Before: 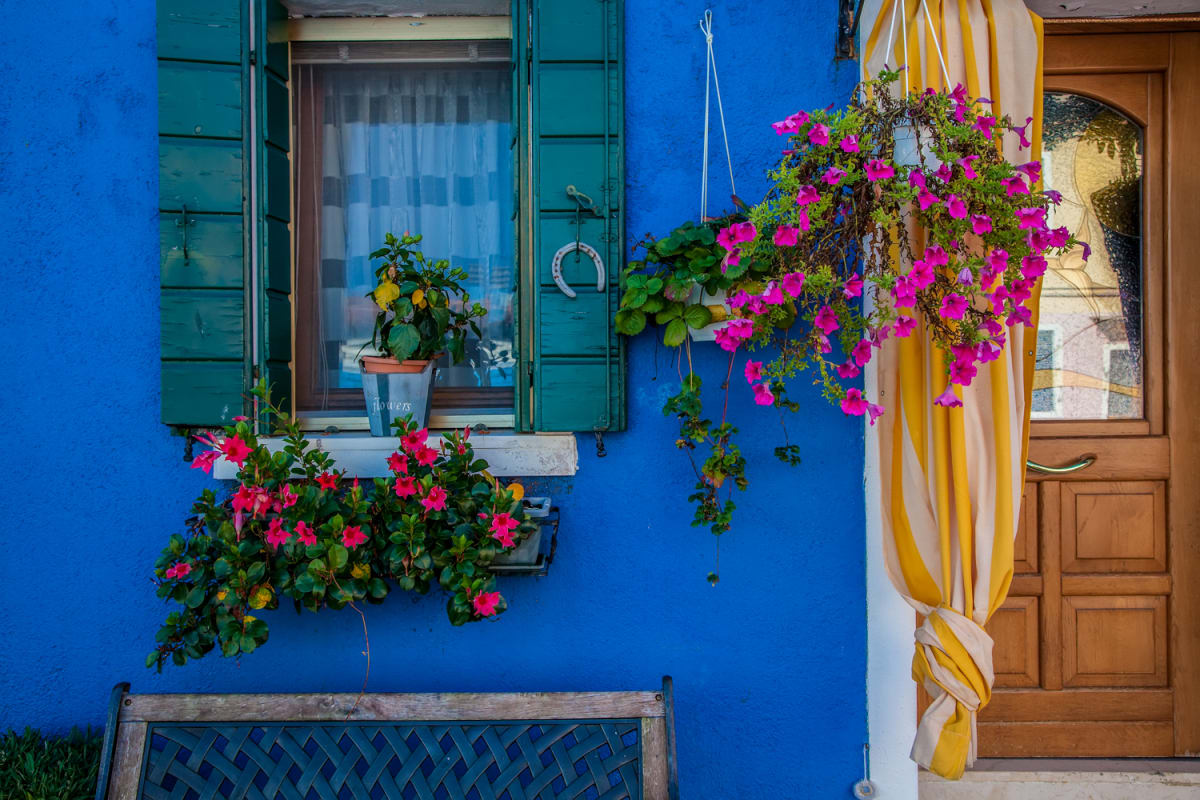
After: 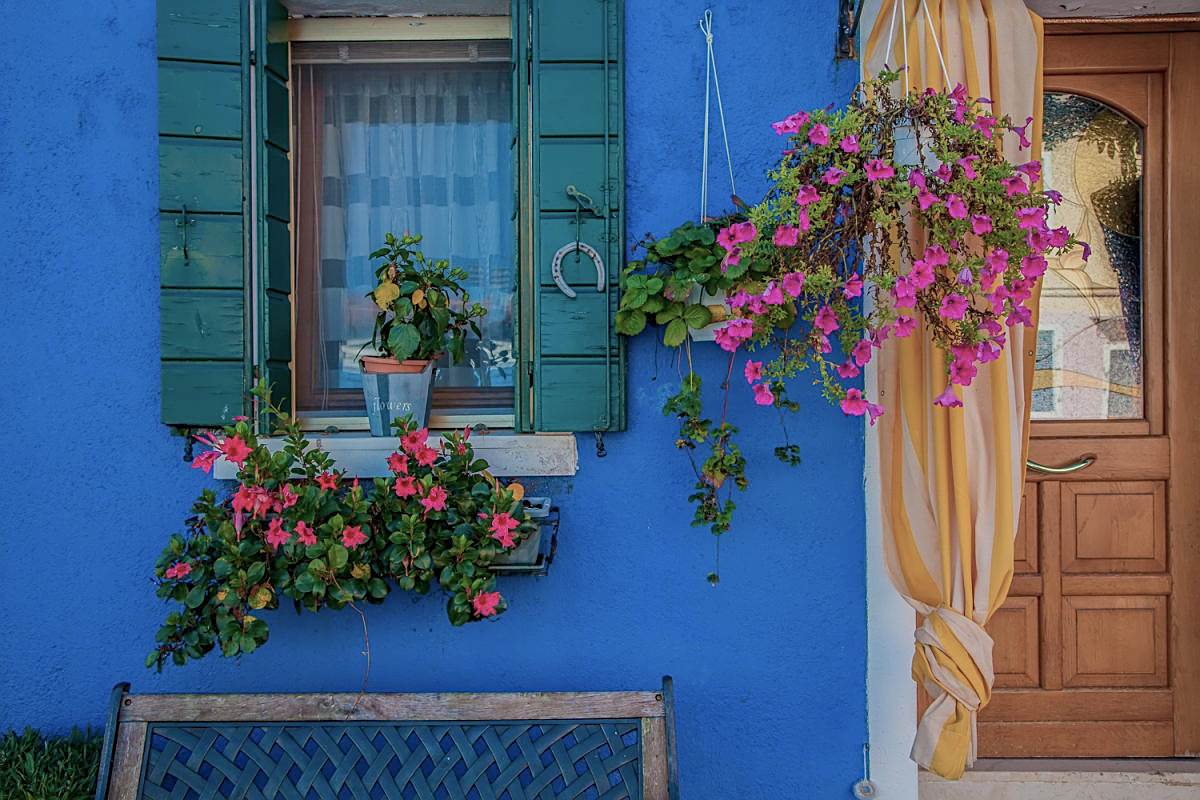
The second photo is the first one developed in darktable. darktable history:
tone equalizer: on, module defaults
color balance rgb: perceptual saturation grading › global saturation -27.94%, hue shift -2.27°, contrast -21.26%
sharpen: amount 0.55
velvia: strength 15%
